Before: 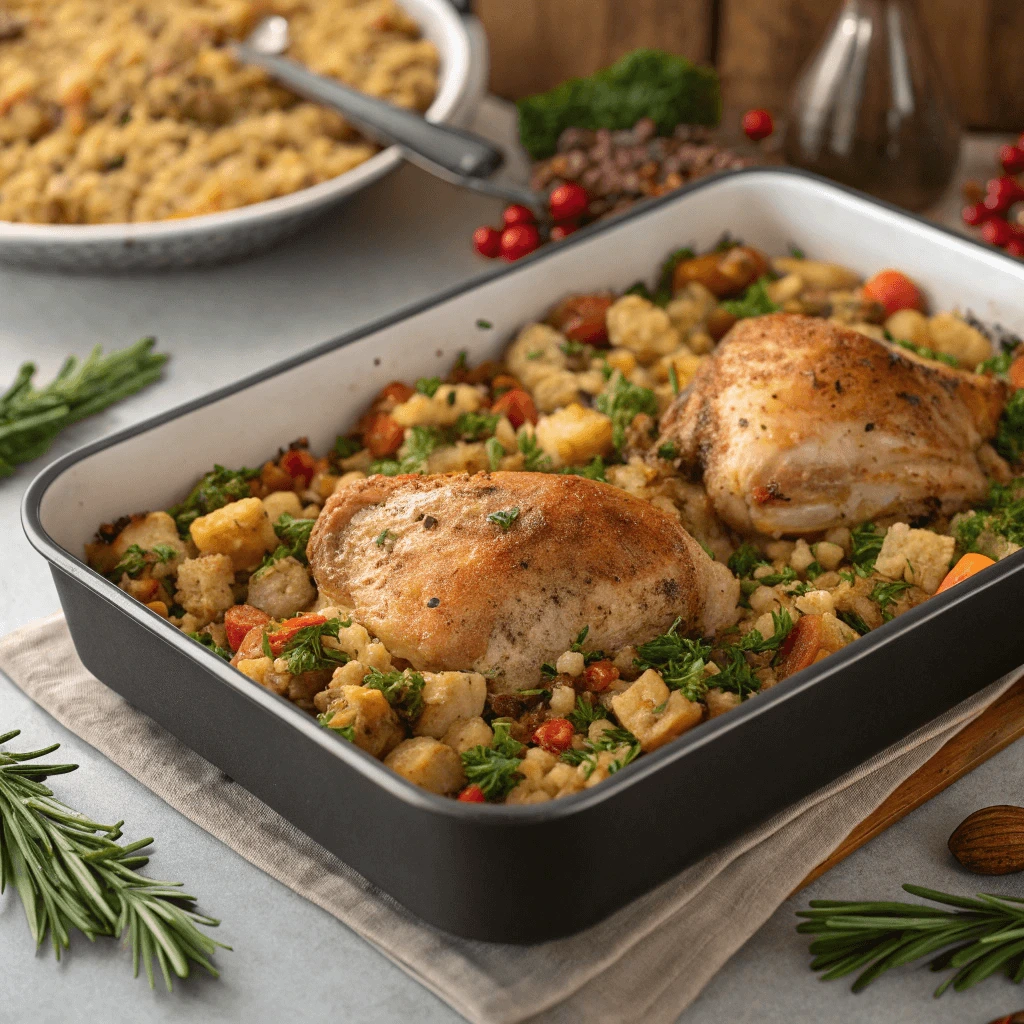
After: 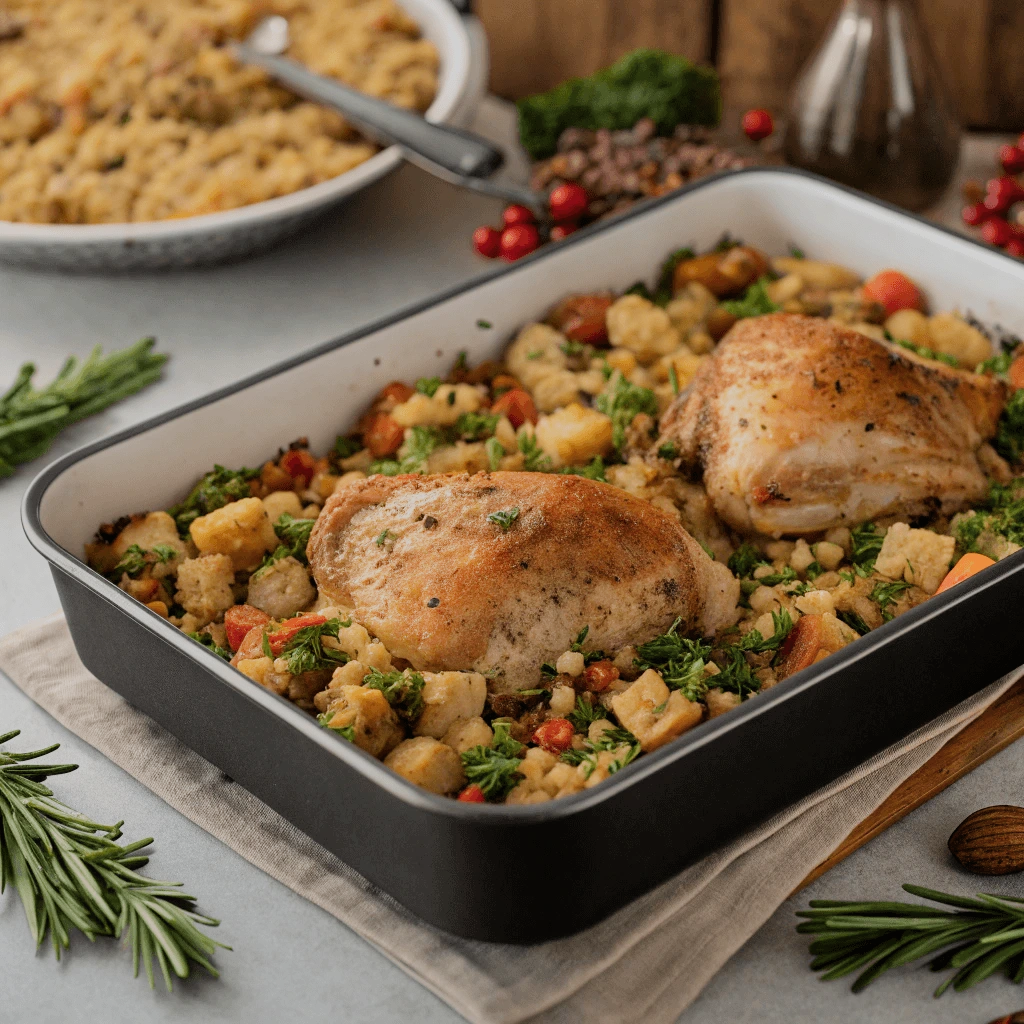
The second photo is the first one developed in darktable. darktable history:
shadows and highlights: shadows 36.31, highlights -28.16, soften with gaussian
filmic rgb: black relative exposure -7.65 EV, white relative exposure 4.56 EV, threshold 3.05 EV, hardness 3.61, enable highlight reconstruction true
